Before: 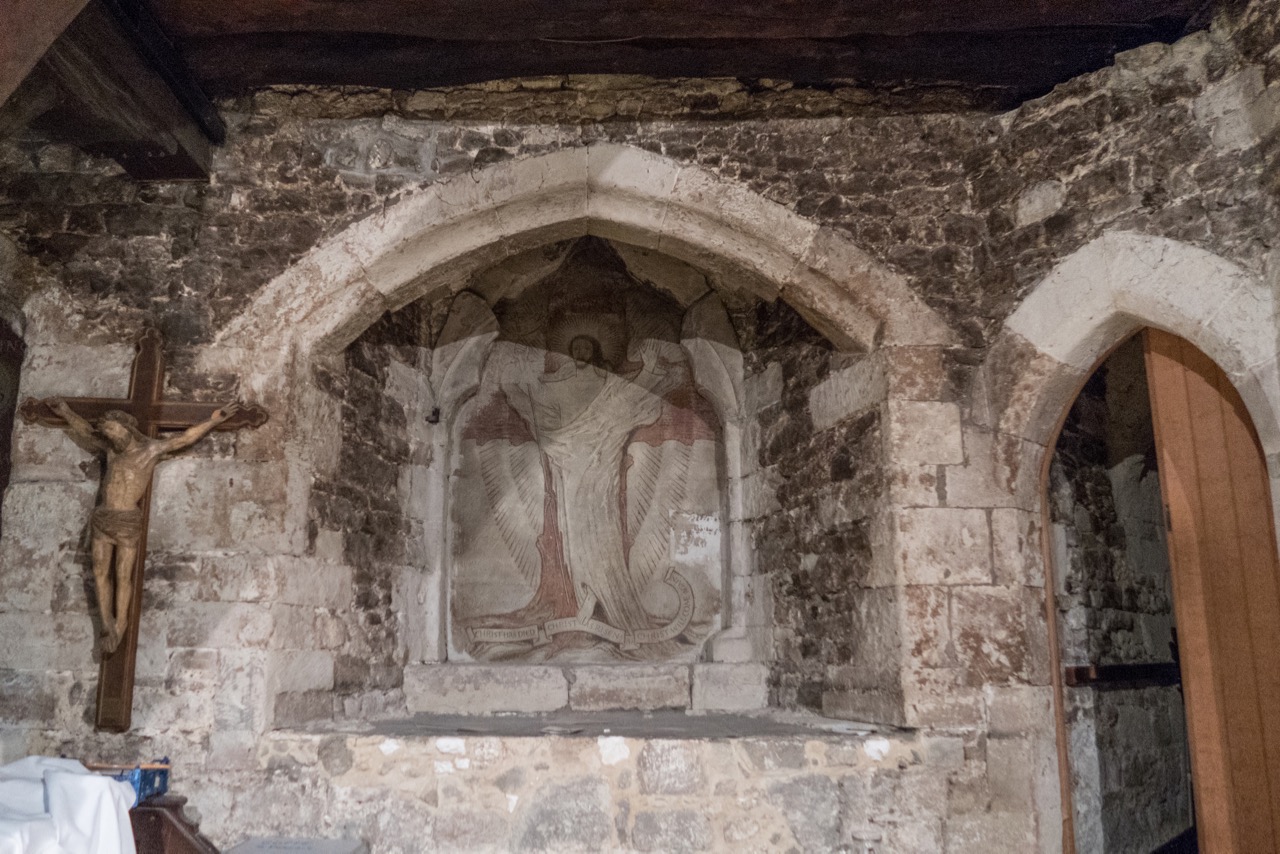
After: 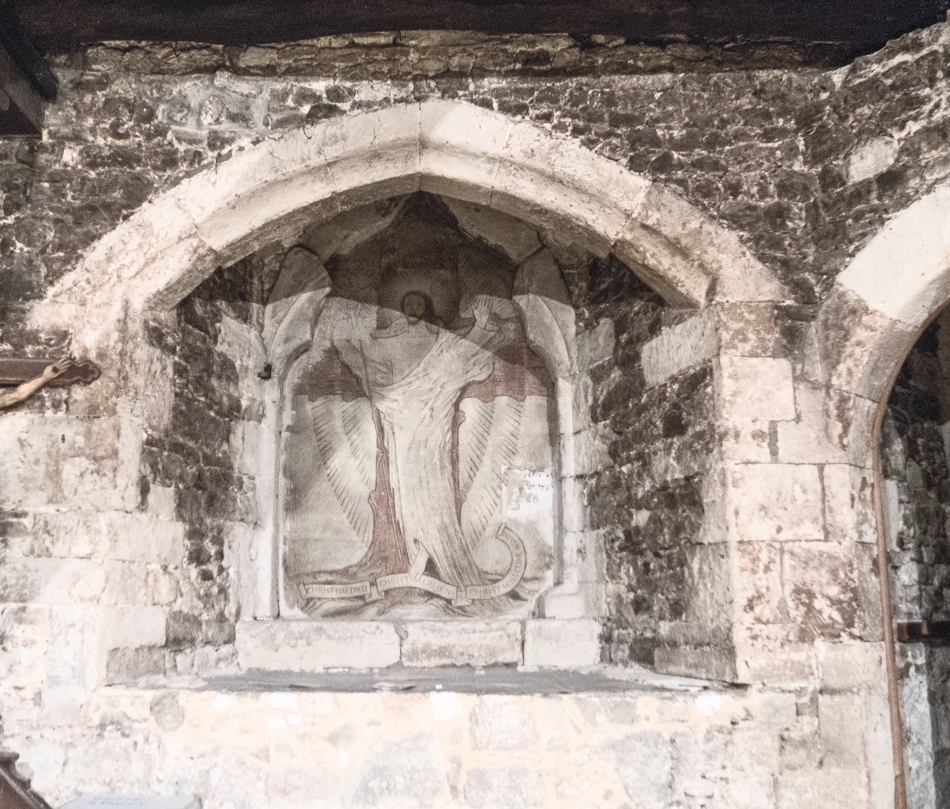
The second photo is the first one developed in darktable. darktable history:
contrast brightness saturation: contrast 0.43, brightness 0.56, saturation -0.19
crop and rotate: left 13.15%, top 5.251%, right 12.609%
